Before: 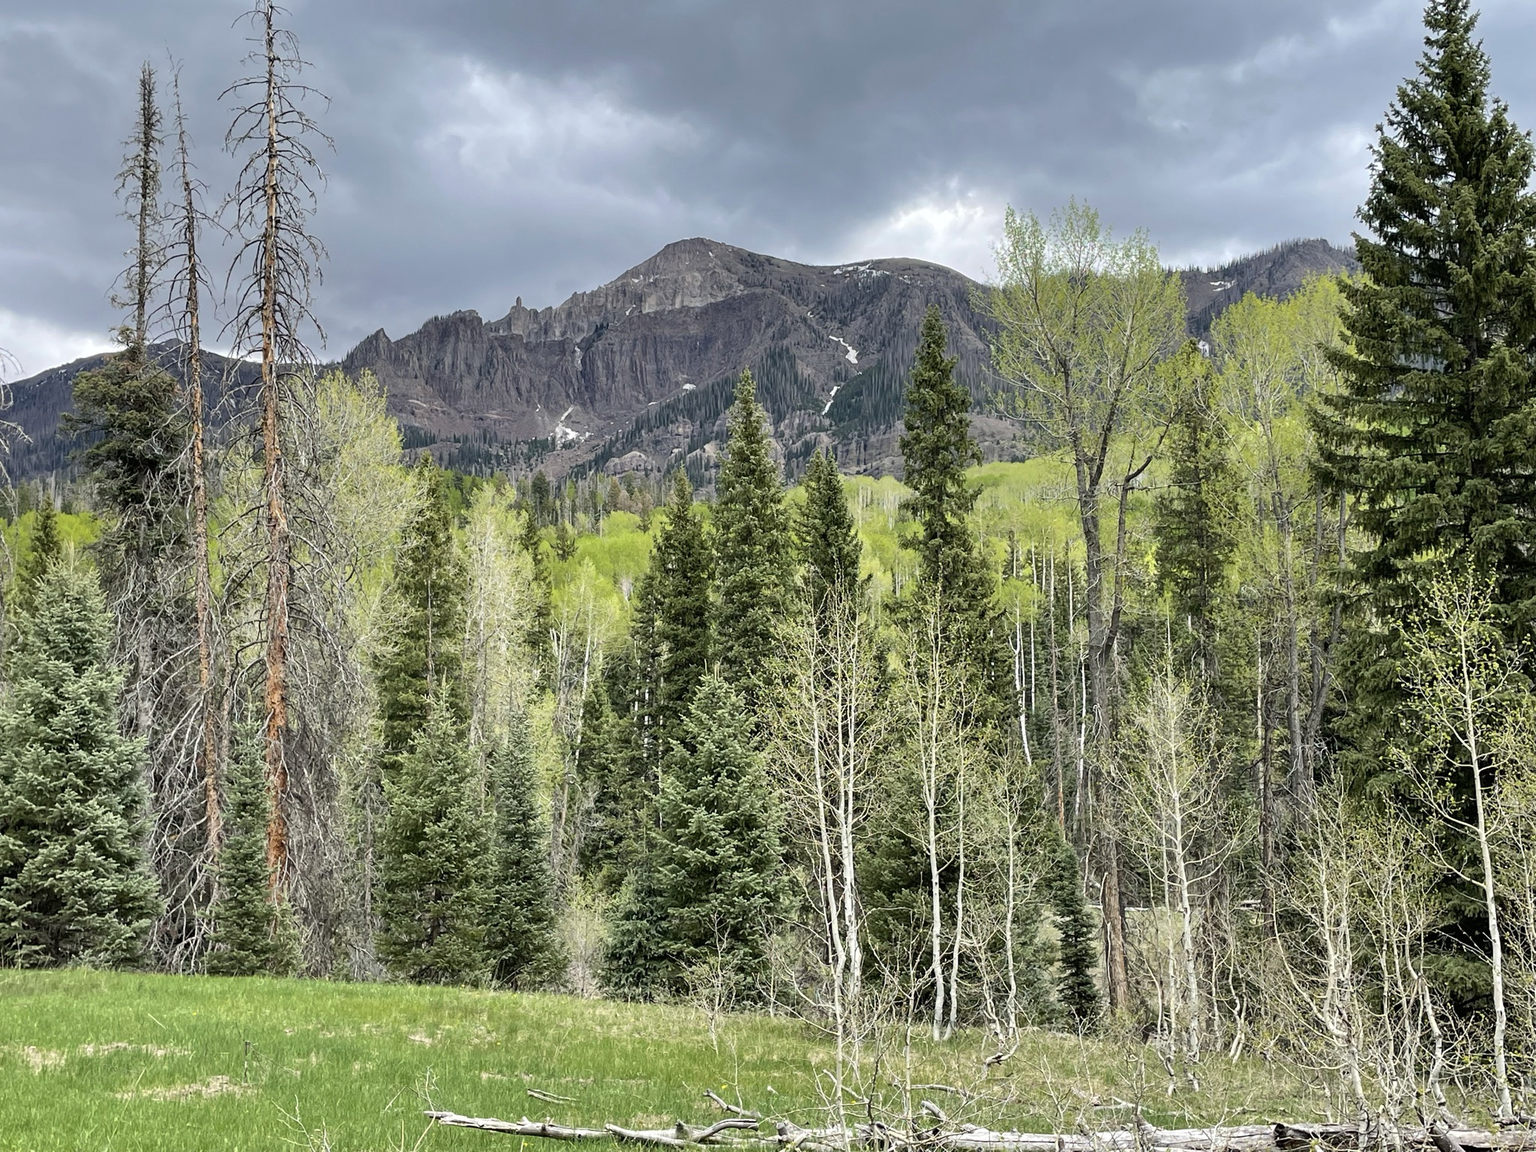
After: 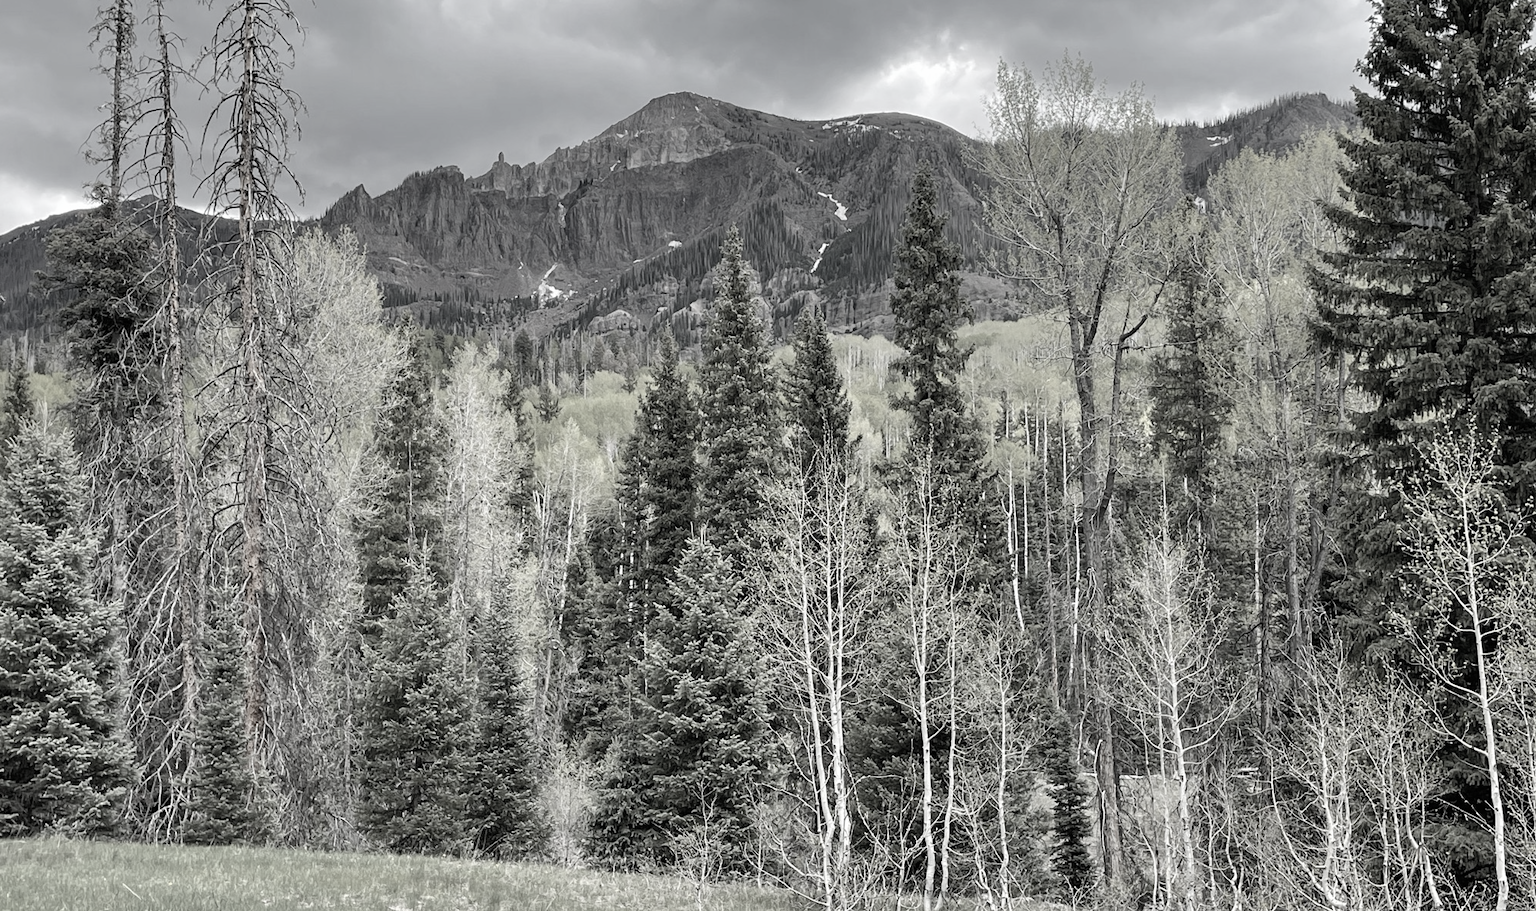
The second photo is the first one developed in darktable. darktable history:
crop and rotate: left 1.831%, top 12.871%, right 0.154%, bottom 9.543%
color correction: highlights b* -0.028, saturation 0.141
contrast brightness saturation: saturation -0.056
